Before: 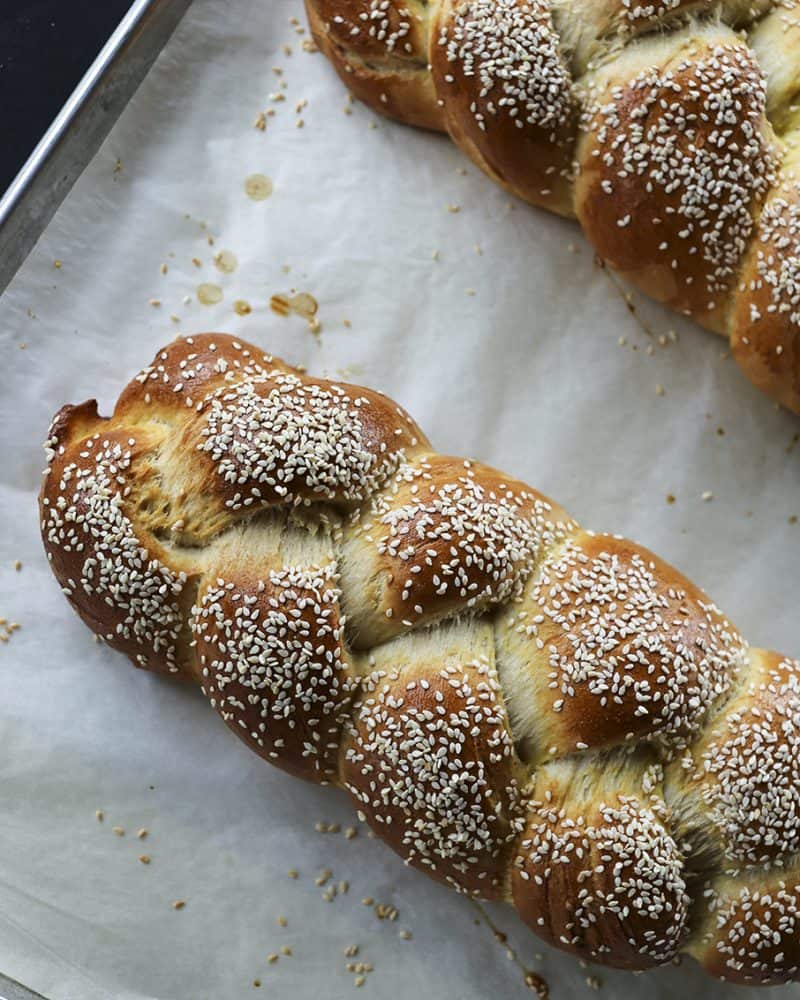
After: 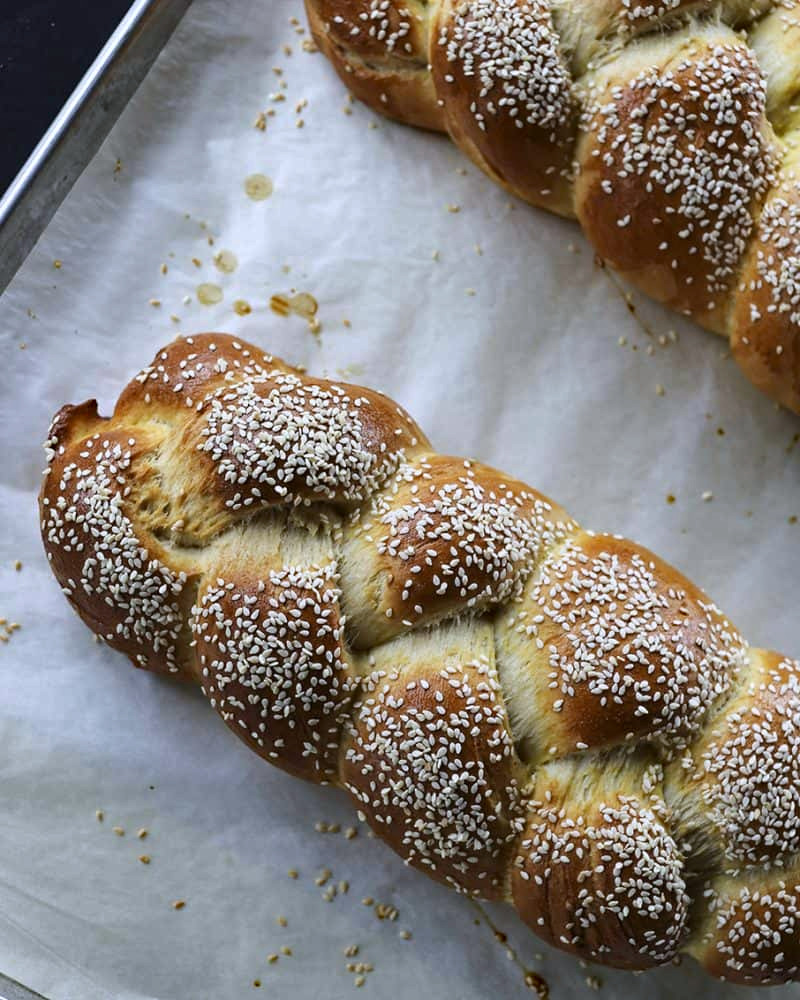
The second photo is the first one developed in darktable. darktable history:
haze removal: compatibility mode true, adaptive false
white balance: red 0.984, blue 1.059
